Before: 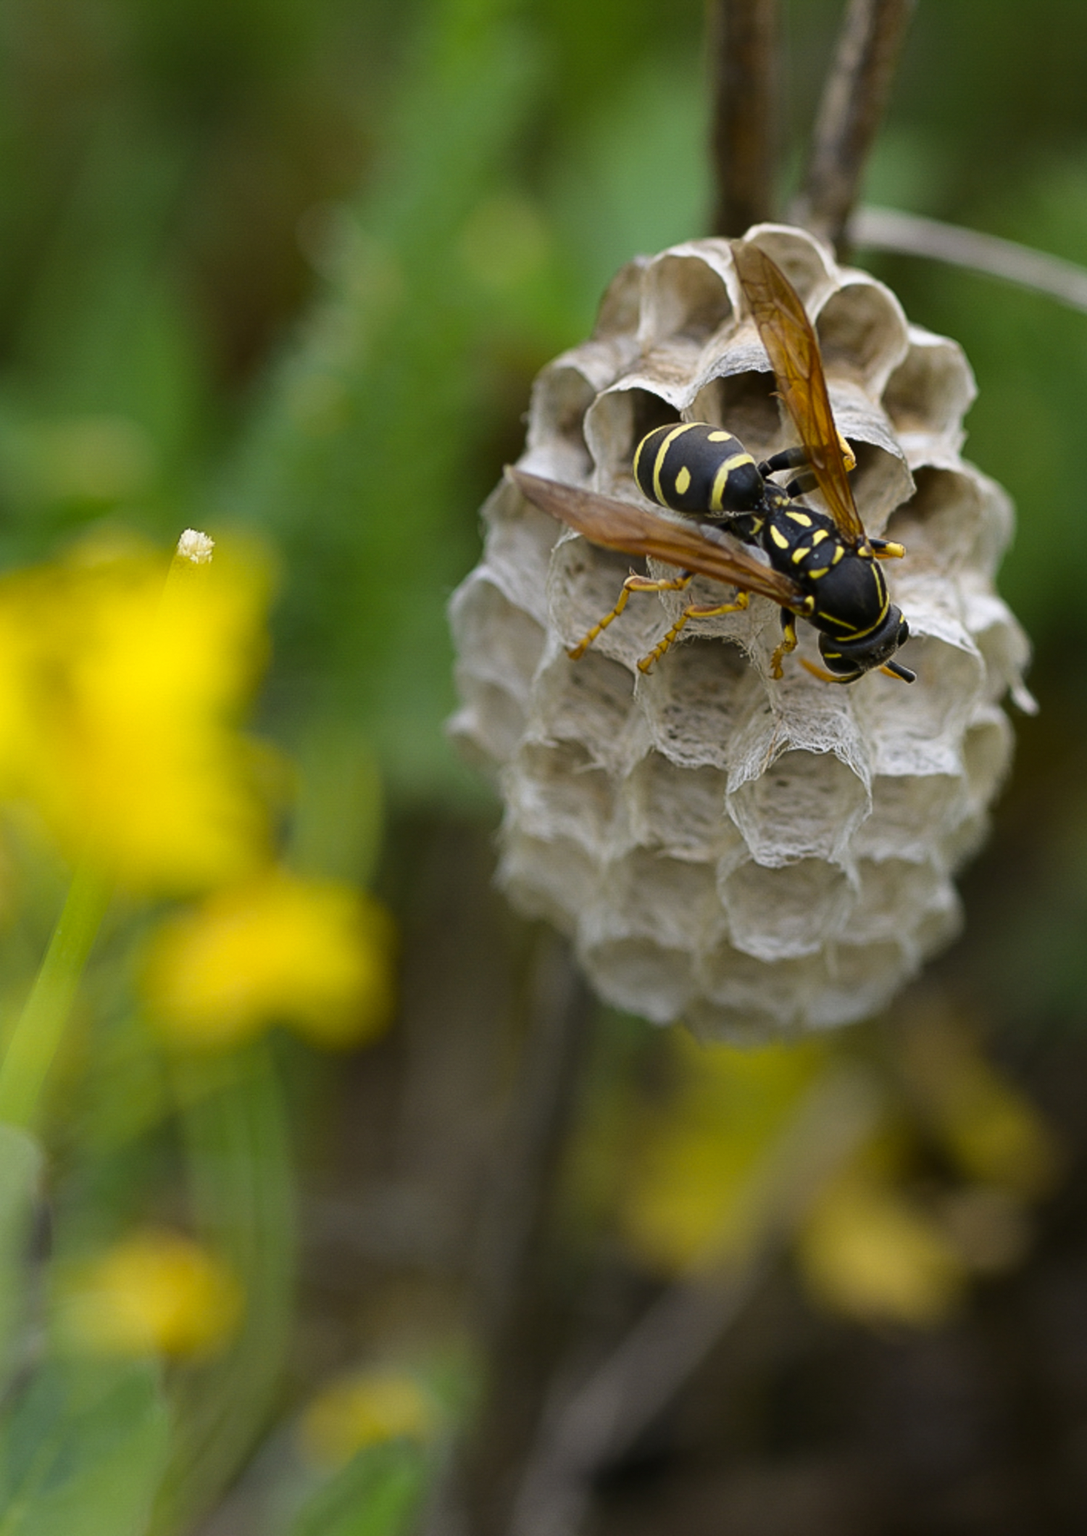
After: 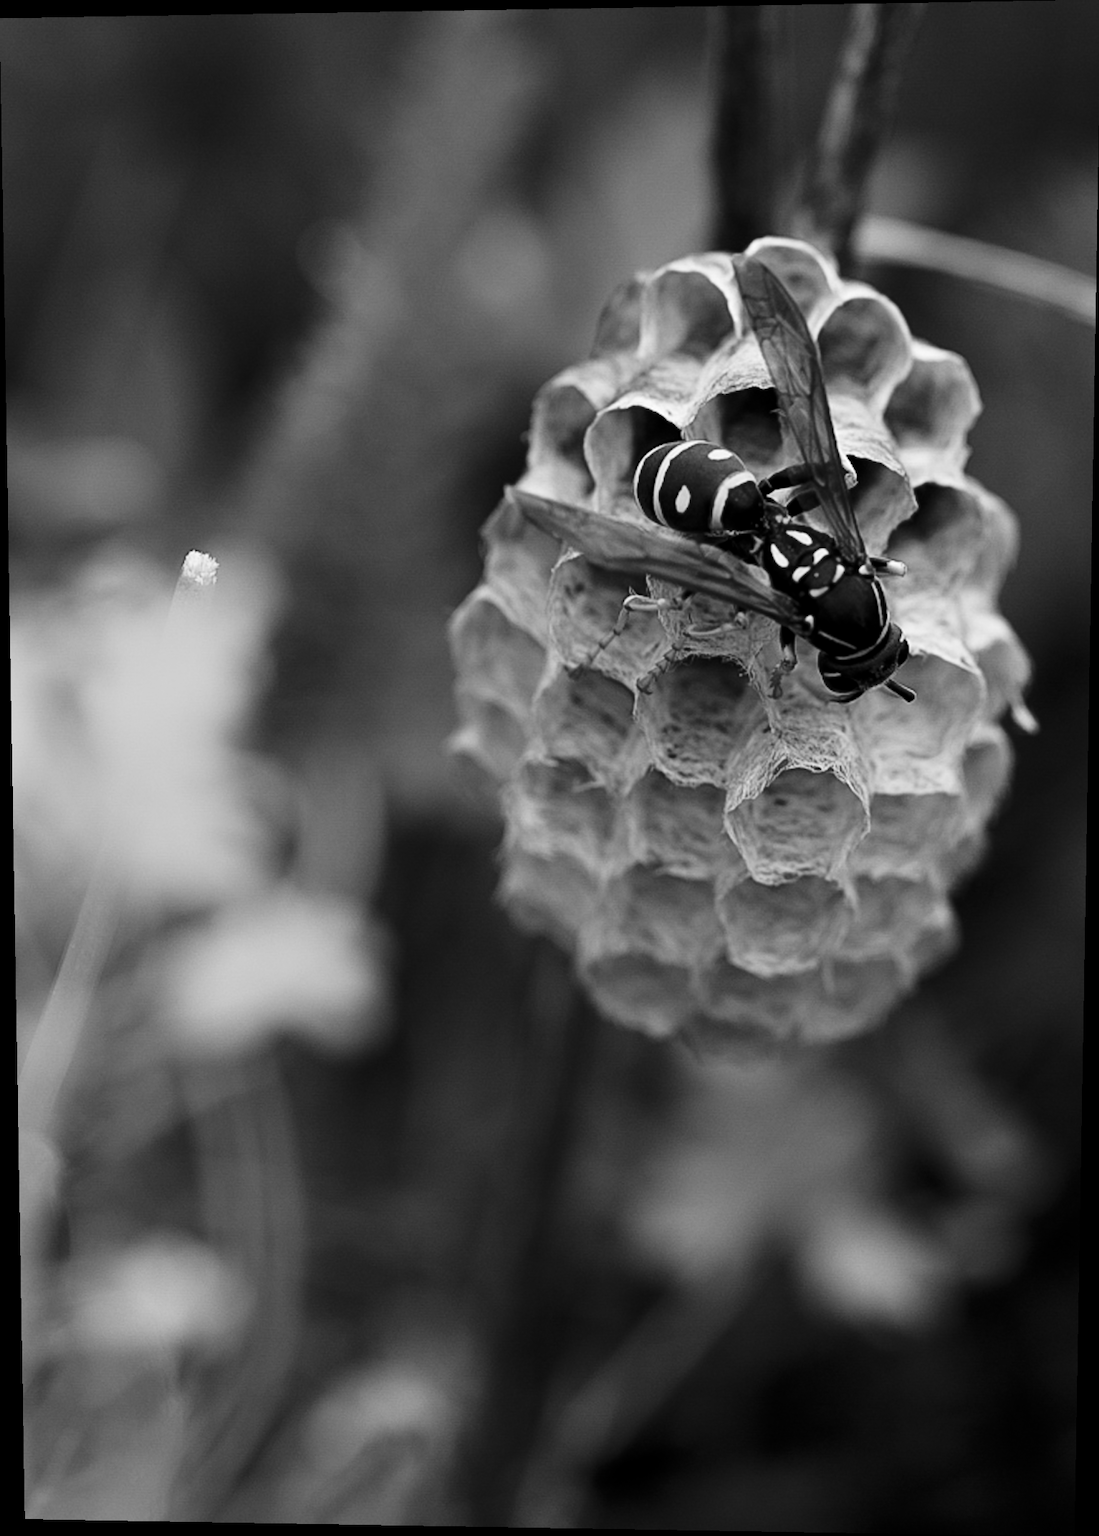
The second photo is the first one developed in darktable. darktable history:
exposure: black level correction 0.005, exposure 0.286 EV, compensate highlight preservation false
monochrome: a 26.22, b 42.67, size 0.8
rotate and perspective: lens shift (vertical) 0.048, lens shift (horizontal) -0.024, automatic cropping off
contrast brightness saturation: contrast 0.2, brightness -0.11, saturation 0.1
